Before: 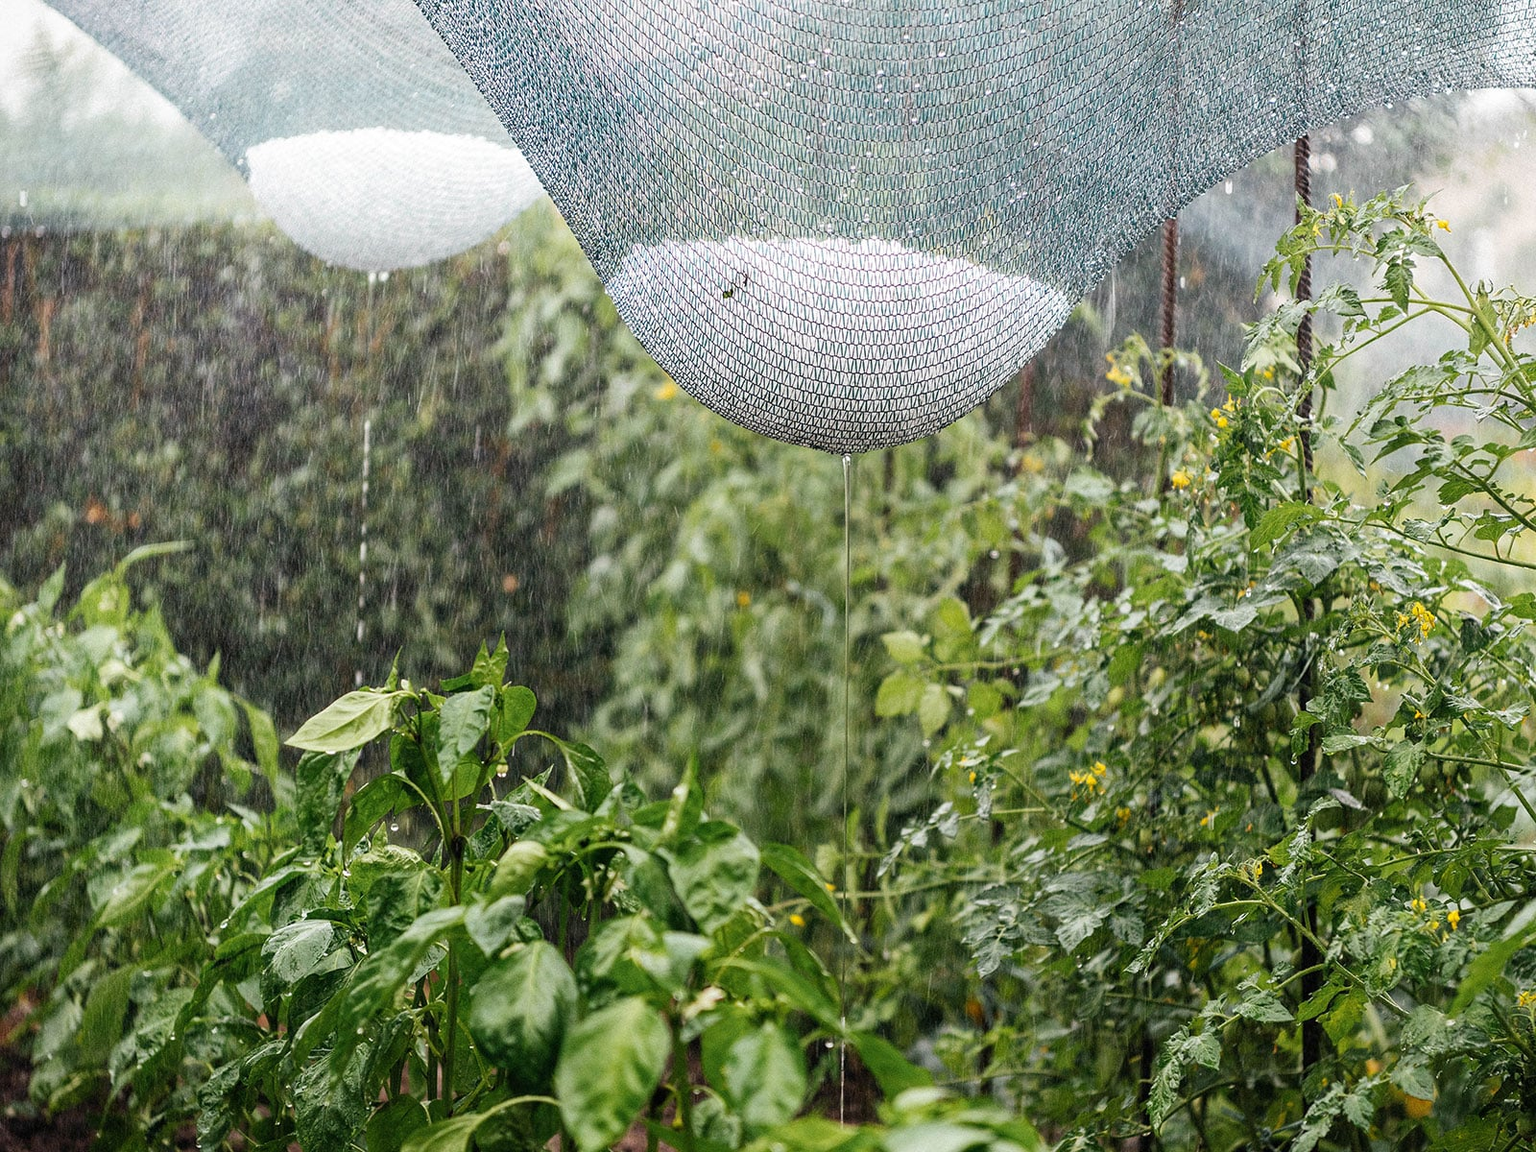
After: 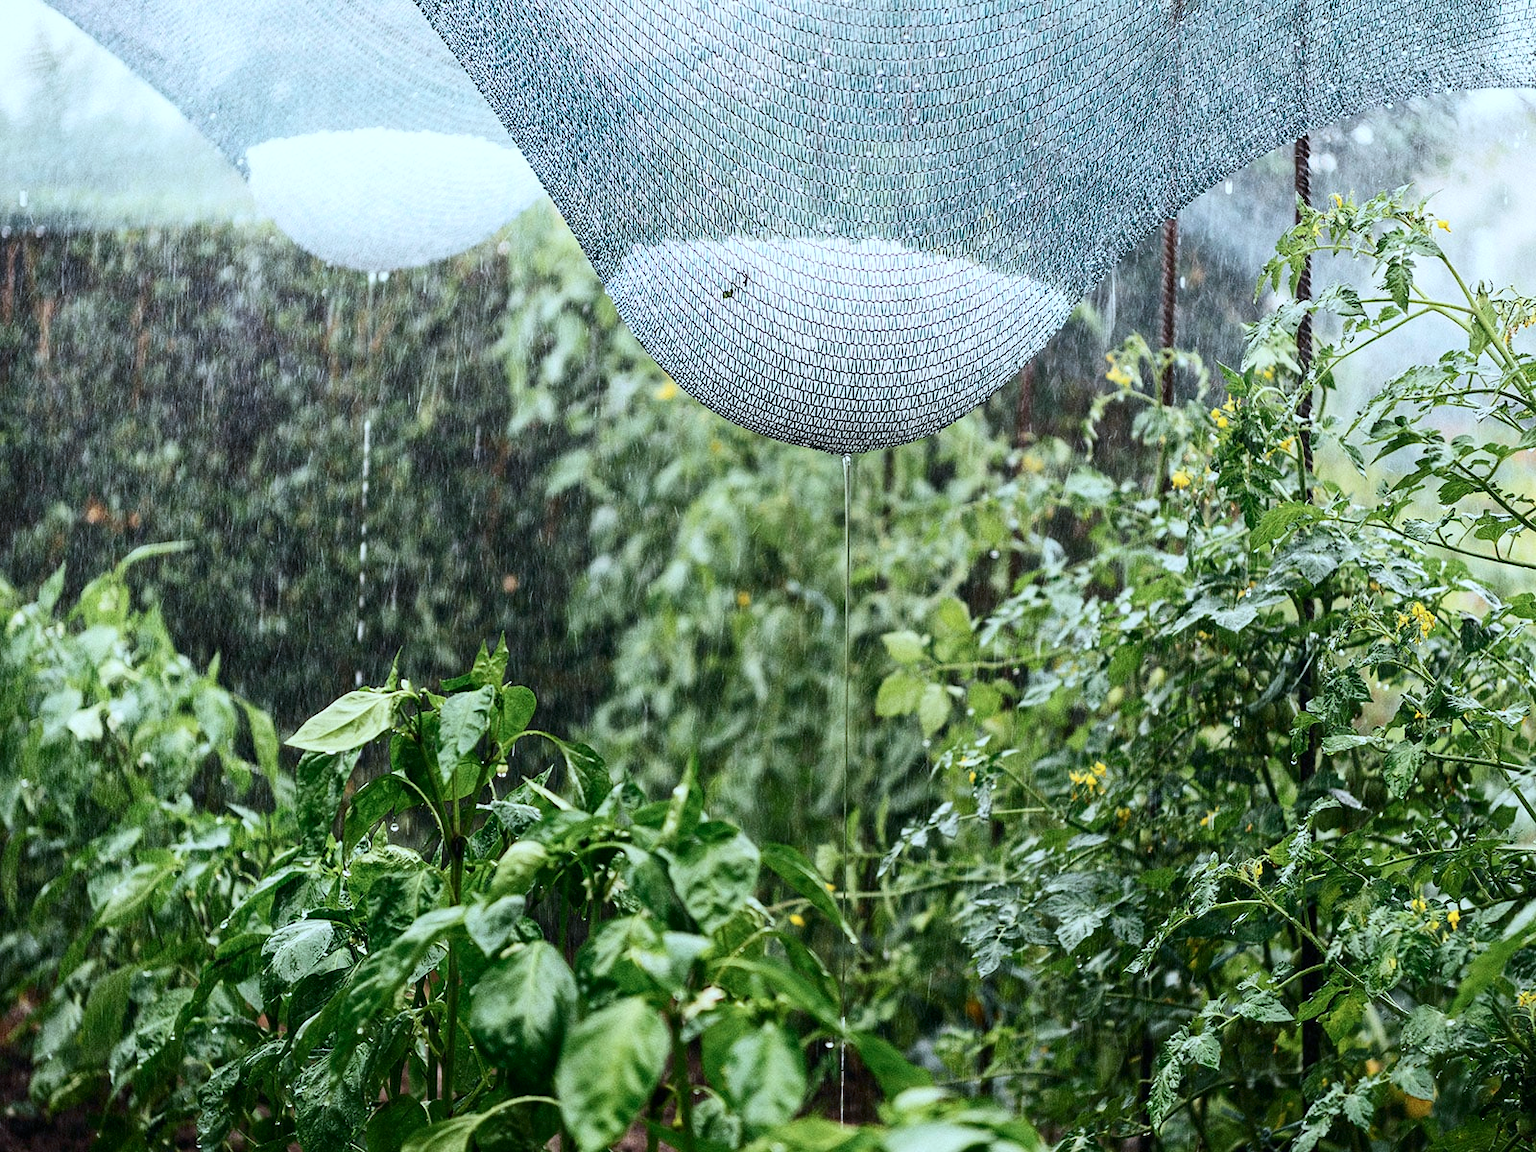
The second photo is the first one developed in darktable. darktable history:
contrast brightness saturation: contrast 0.22
color calibration: illuminant F (fluorescent), F source F9 (Cool White Deluxe 4150 K) – high CRI, x 0.374, y 0.373, temperature 4158.34 K
